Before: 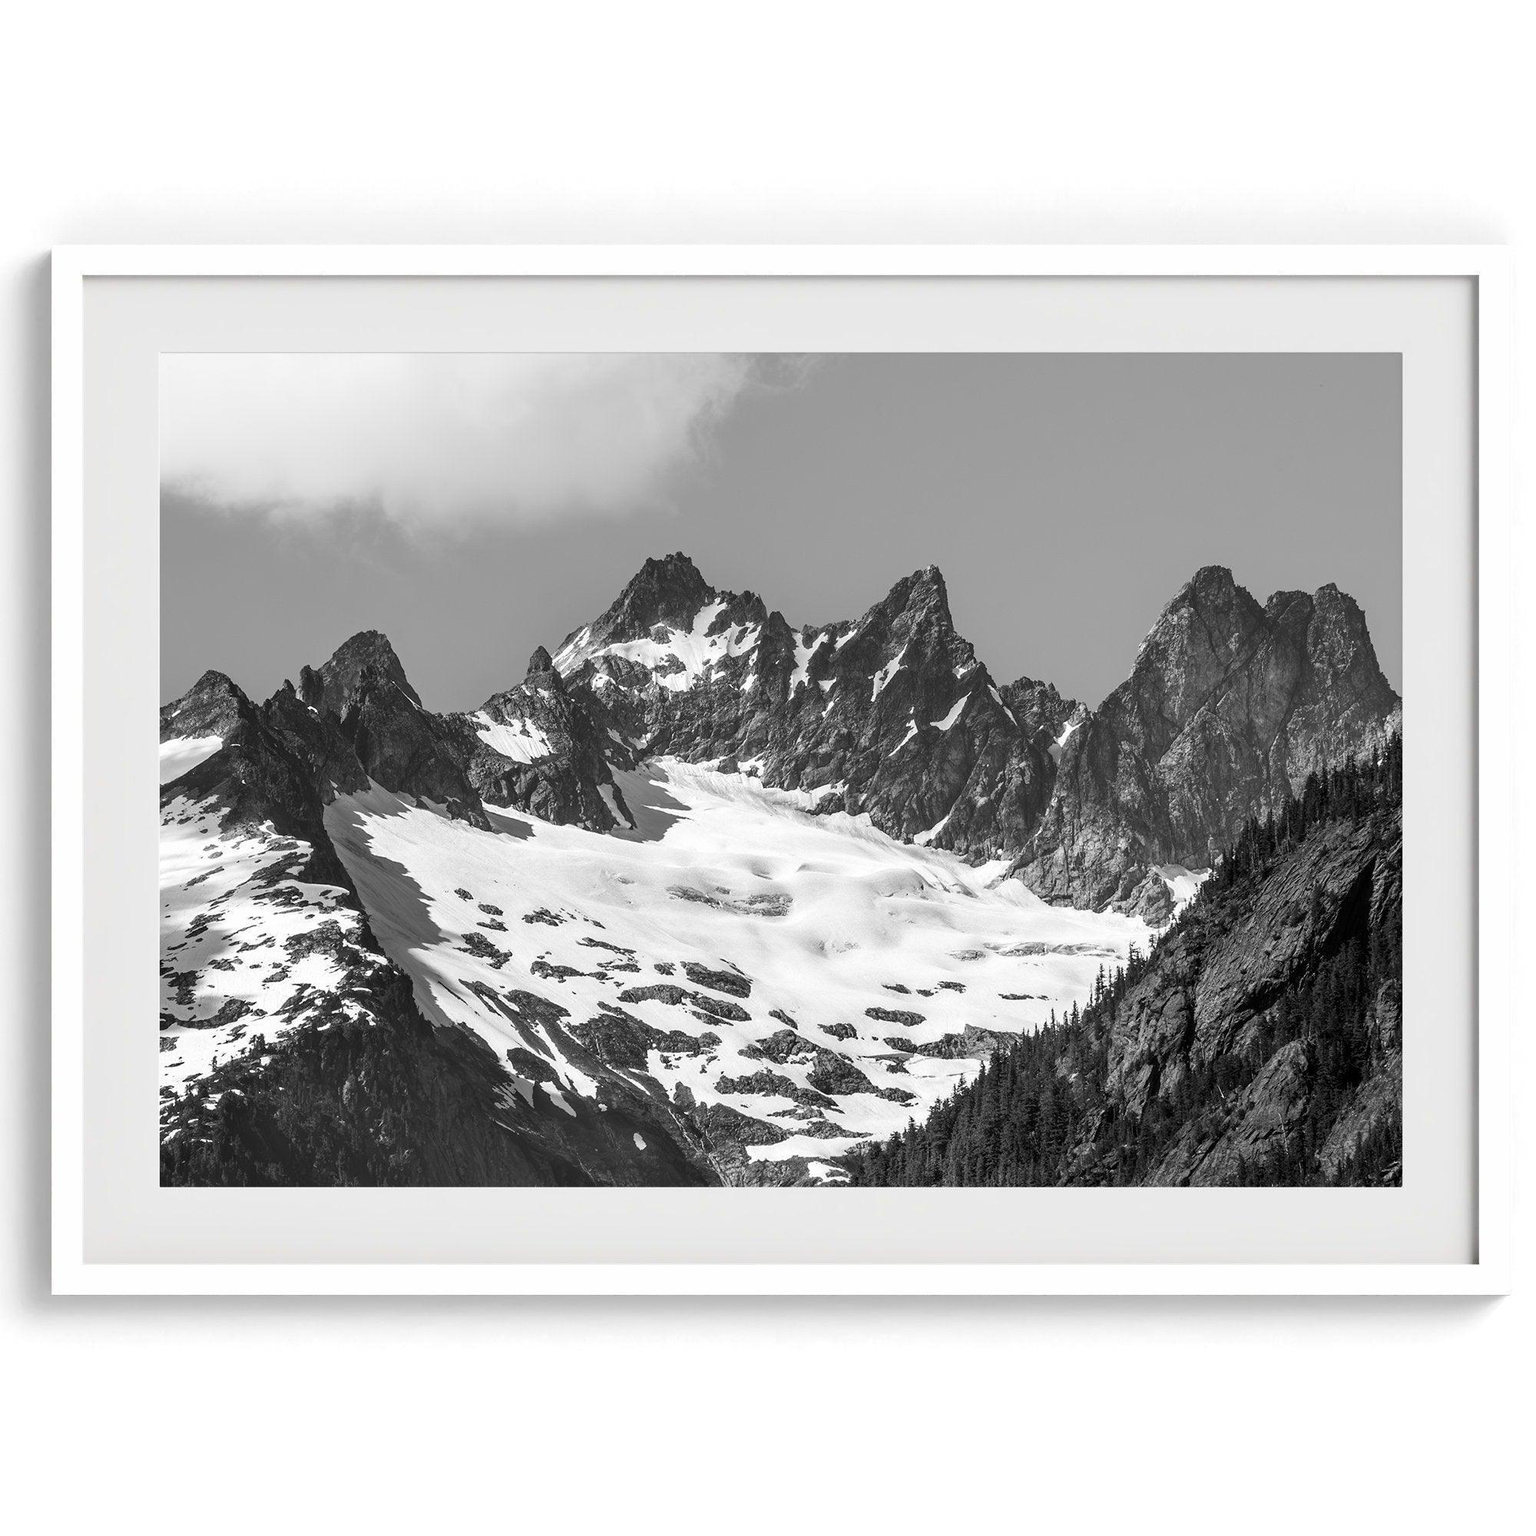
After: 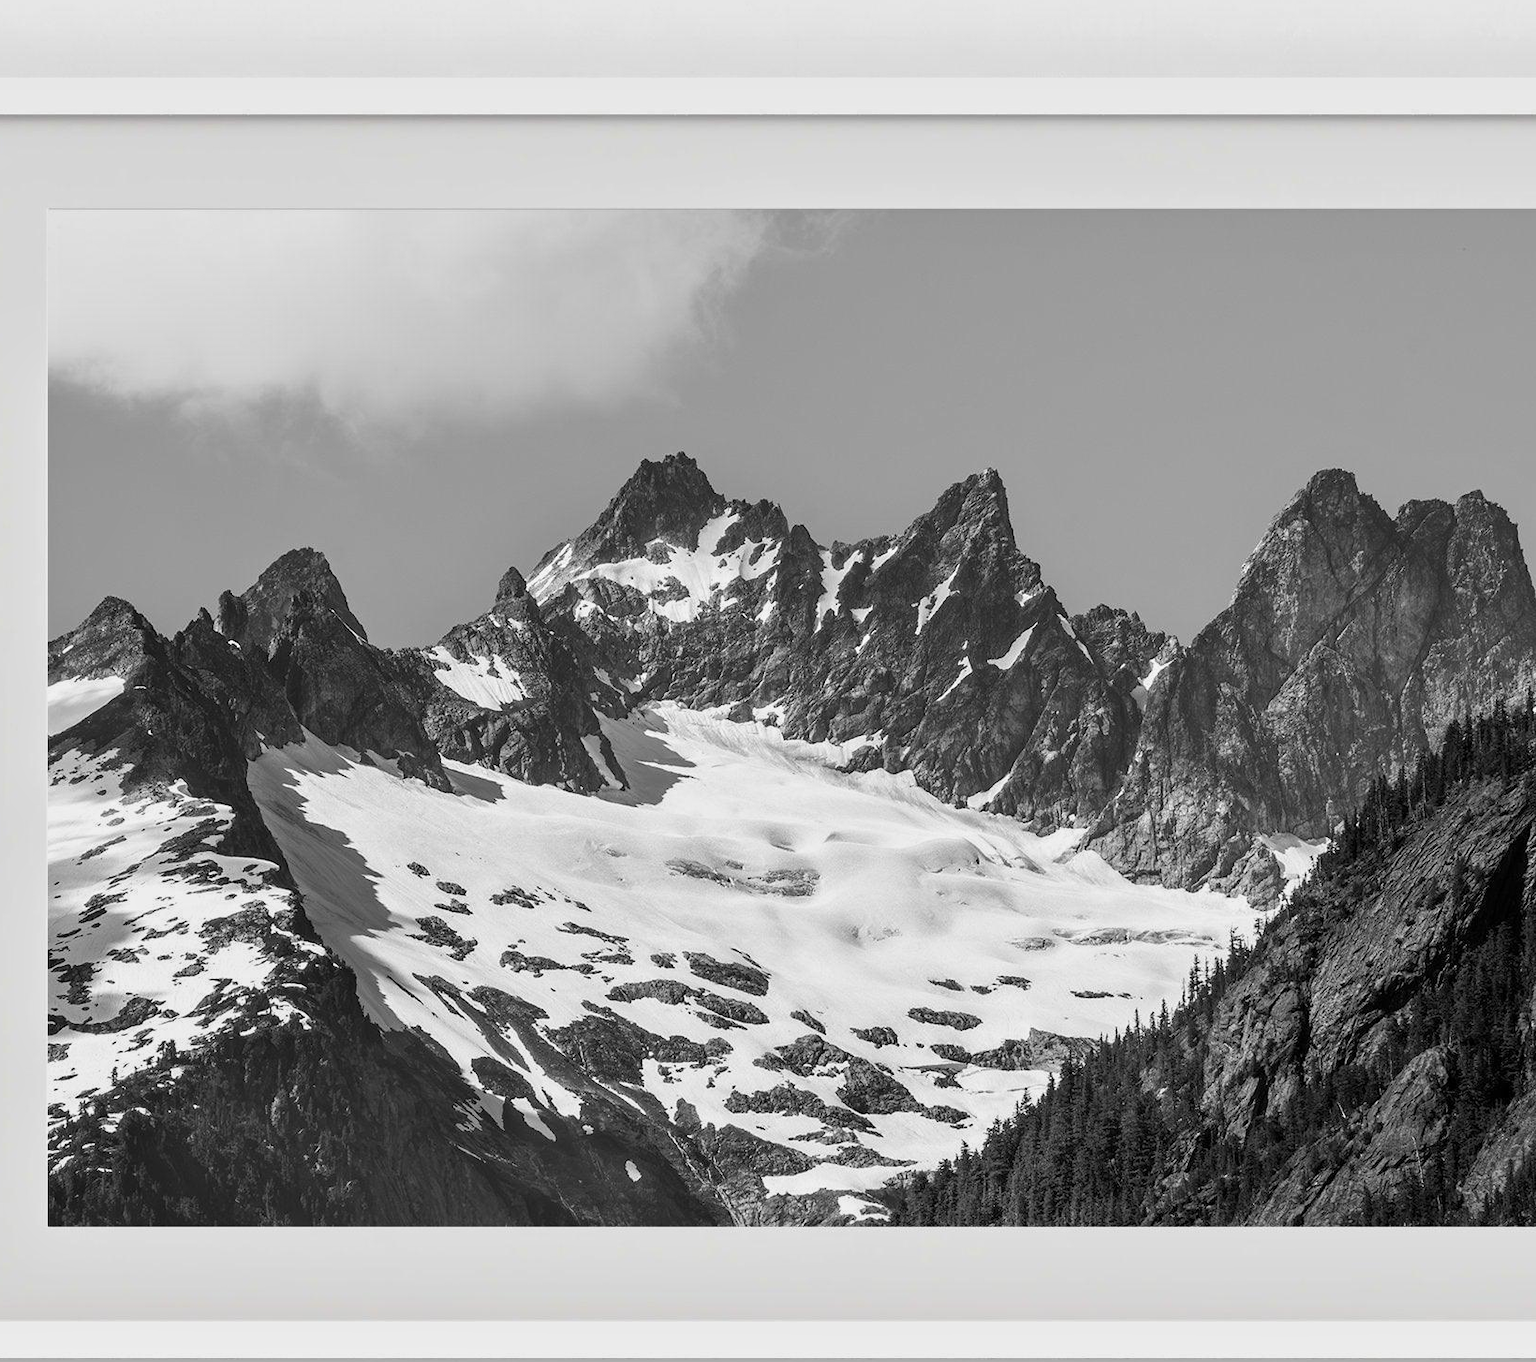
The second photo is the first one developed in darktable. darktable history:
crop: left 7.856%, top 11.836%, right 10.12%, bottom 15.387%
tone equalizer: -8 EV -0.002 EV, -7 EV 0.005 EV, -6 EV -0.009 EV, -5 EV 0.011 EV, -4 EV -0.012 EV, -3 EV 0.007 EV, -2 EV -0.062 EV, -1 EV -0.293 EV, +0 EV -0.582 EV, smoothing diameter 2%, edges refinement/feathering 20, mask exposure compensation -1.57 EV, filter diffusion 5
